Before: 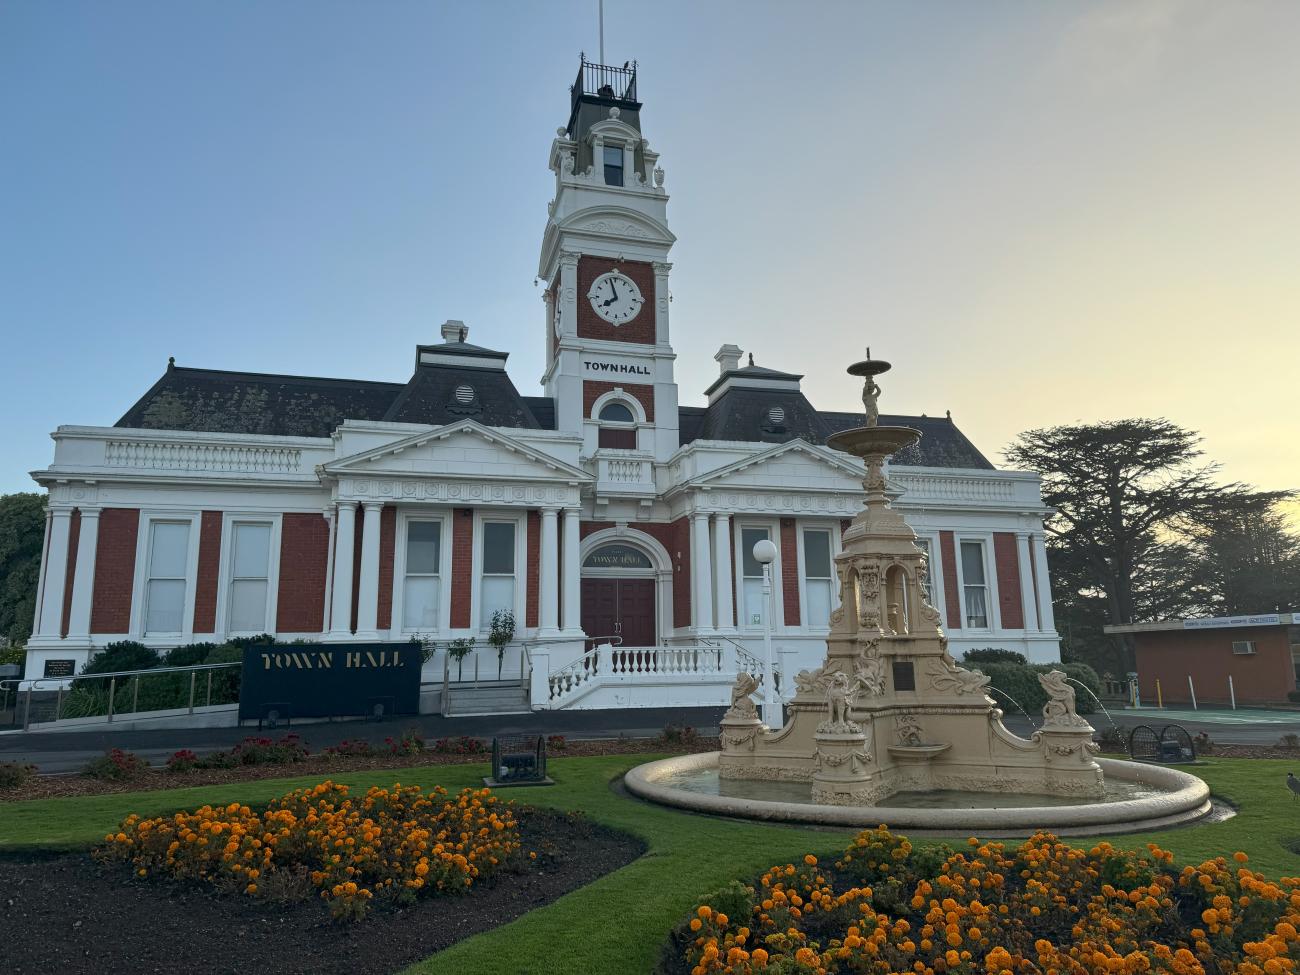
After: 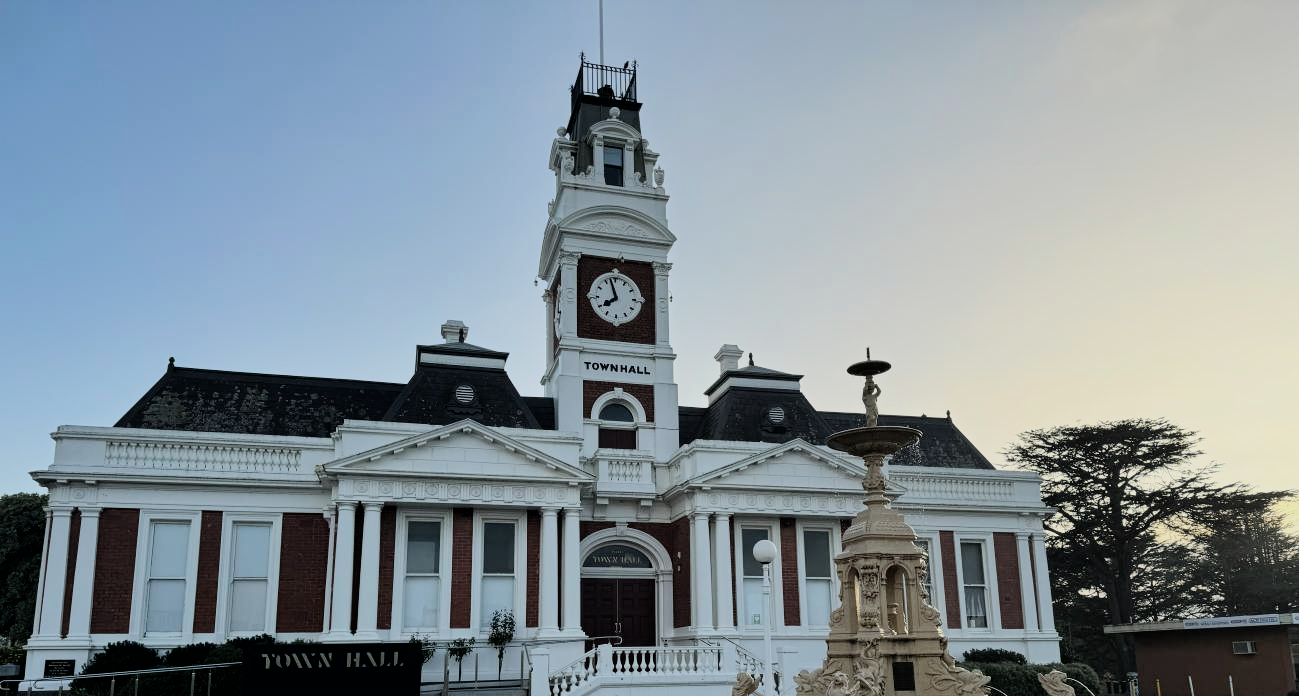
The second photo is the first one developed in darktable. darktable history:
filmic rgb: black relative exposure -5 EV, hardness 2.88, contrast 1.4, highlights saturation mix -30%
crop: bottom 28.576%
